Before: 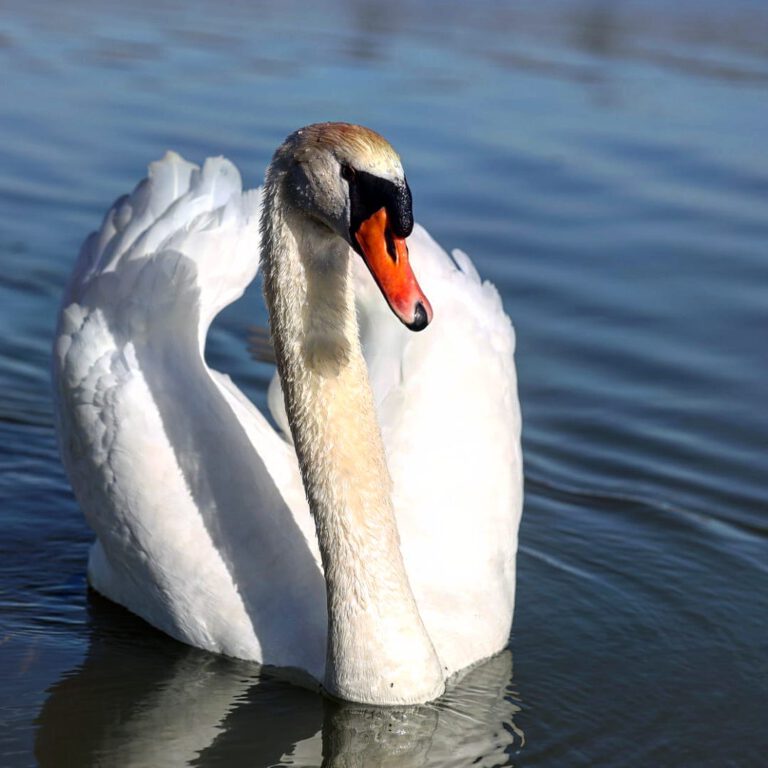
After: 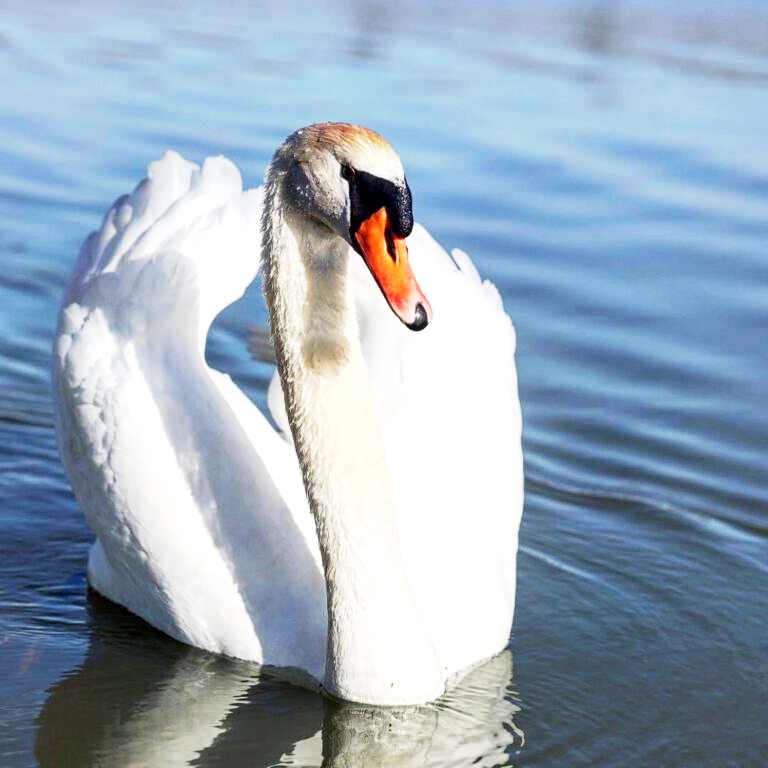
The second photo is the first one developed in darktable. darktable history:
exposure: black level correction 0.001, exposure 0.955 EV, compensate exposure bias true, compensate highlight preservation false
base curve: curves: ch0 [(0, 0) (0.088, 0.125) (0.176, 0.251) (0.354, 0.501) (0.613, 0.749) (1, 0.877)], preserve colors none
